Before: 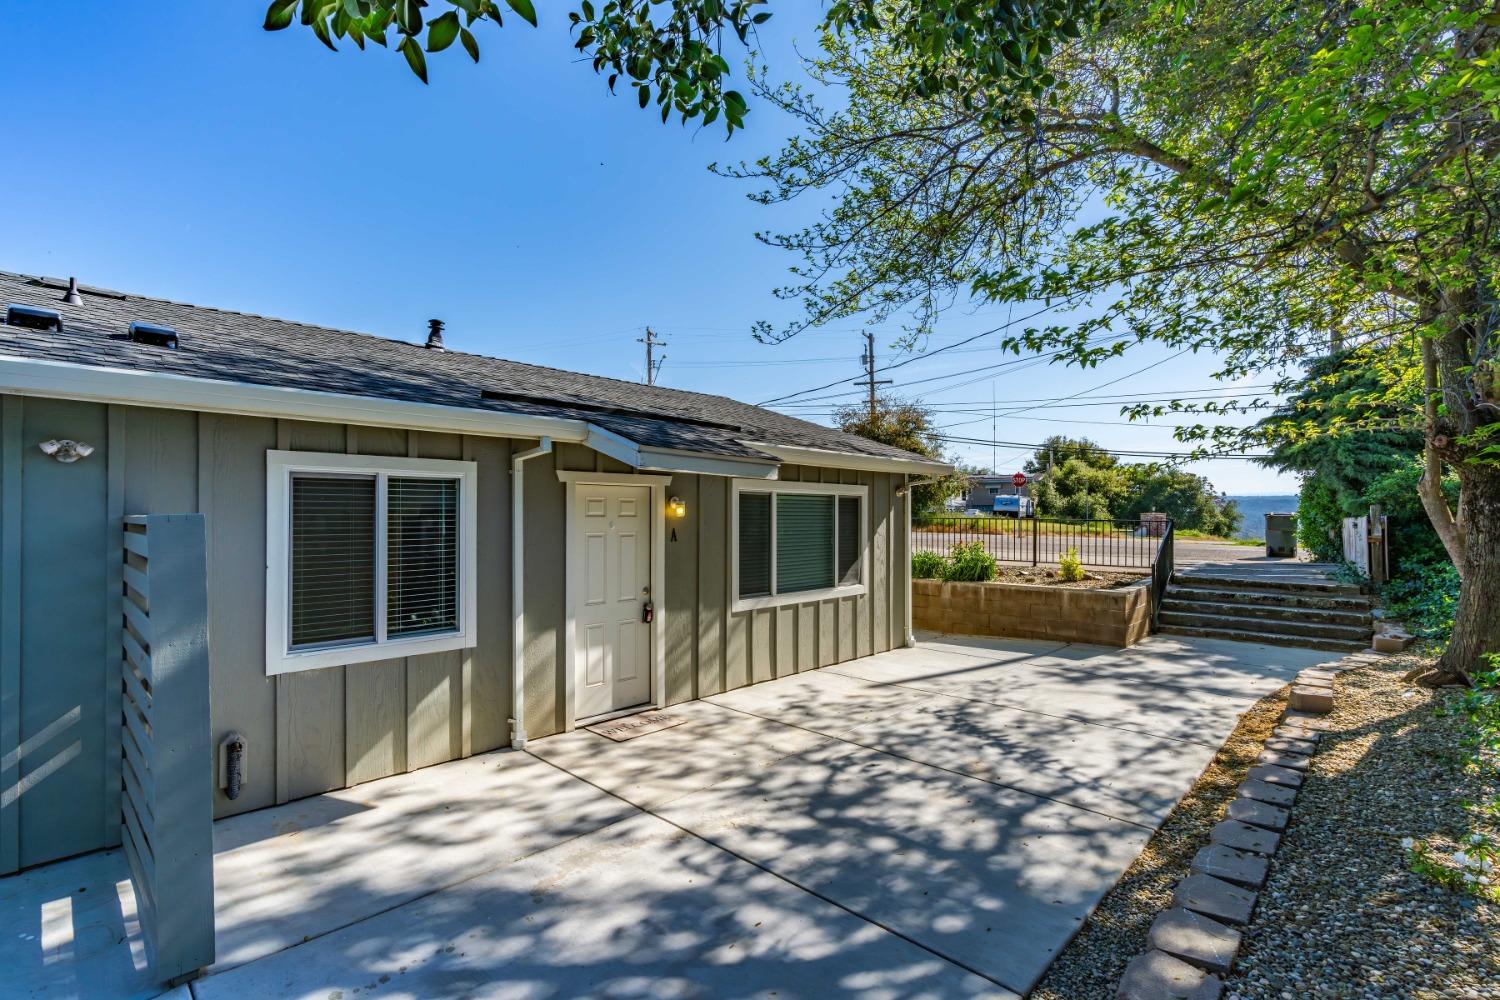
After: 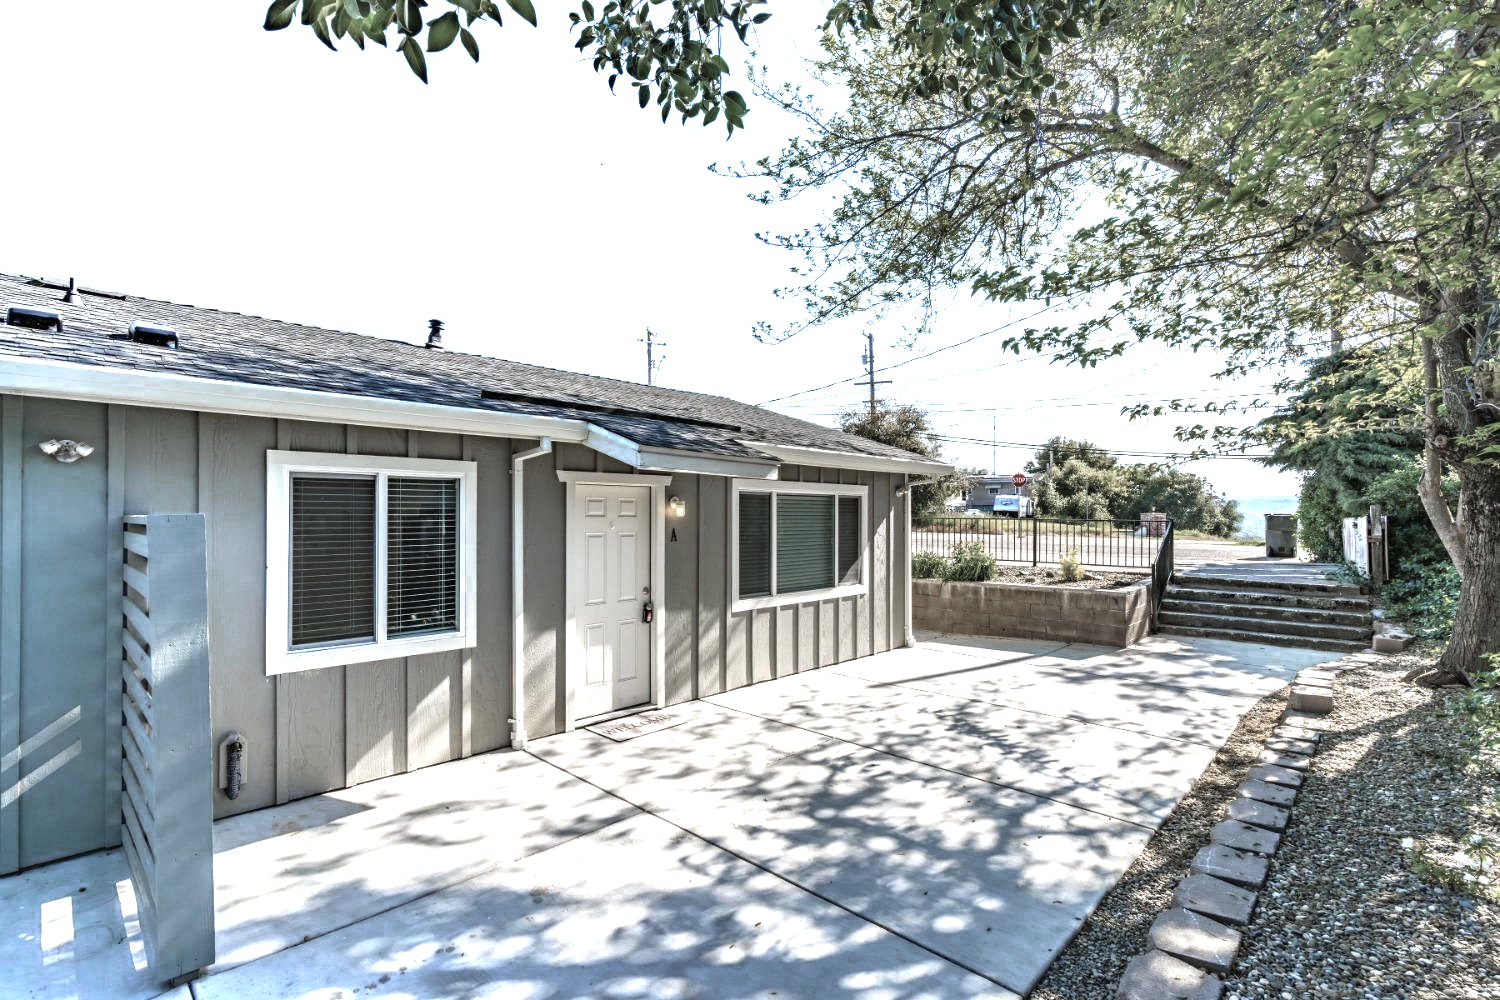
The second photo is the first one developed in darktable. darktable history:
exposure: exposure 1.09 EV, compensate highlight preservation false
color zones: curves: ch0 [(0, 0.613) (0.01, 0.613) (0.245, 0.448) (0.498, 0.529) (0.642, 0.665) (0.879, 0.777) (0.99, 0.613)]; ch1 [(0, 0.272) (0.219, 0.127) (0.724, 0.346)]
